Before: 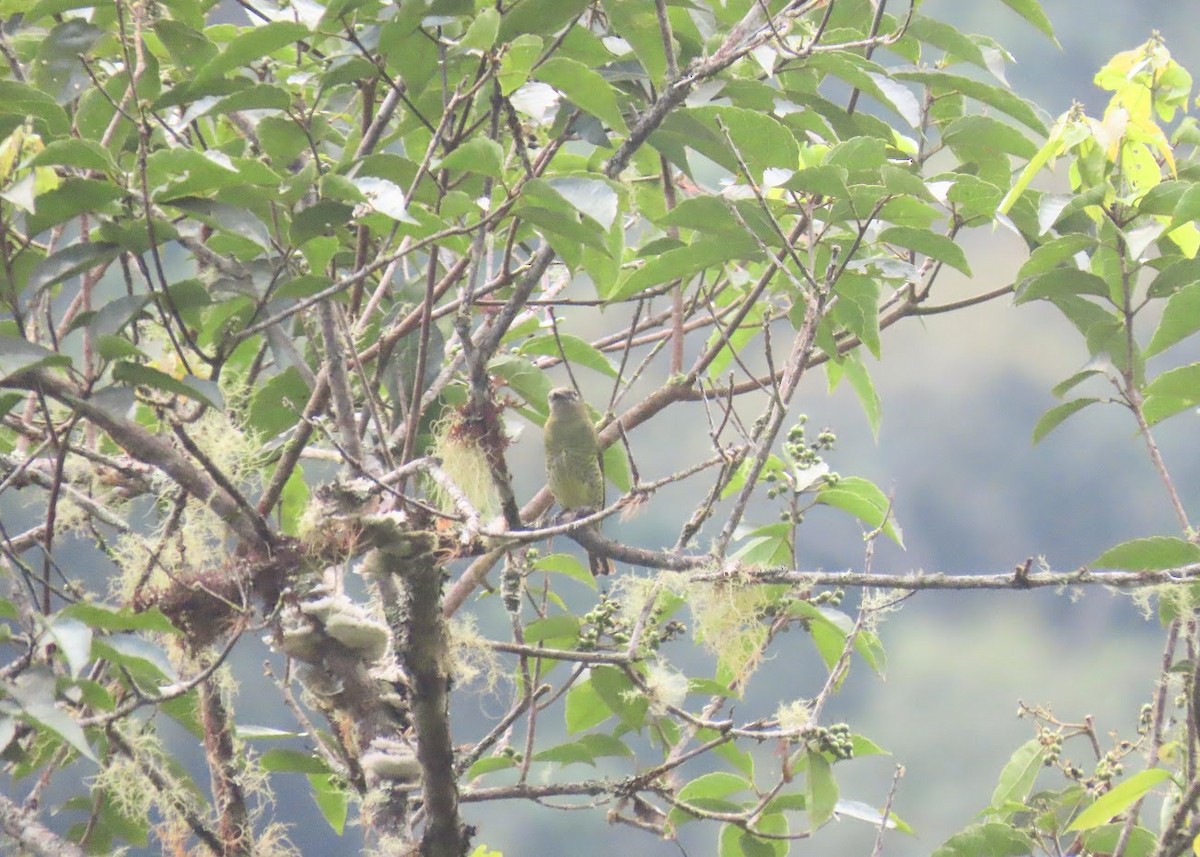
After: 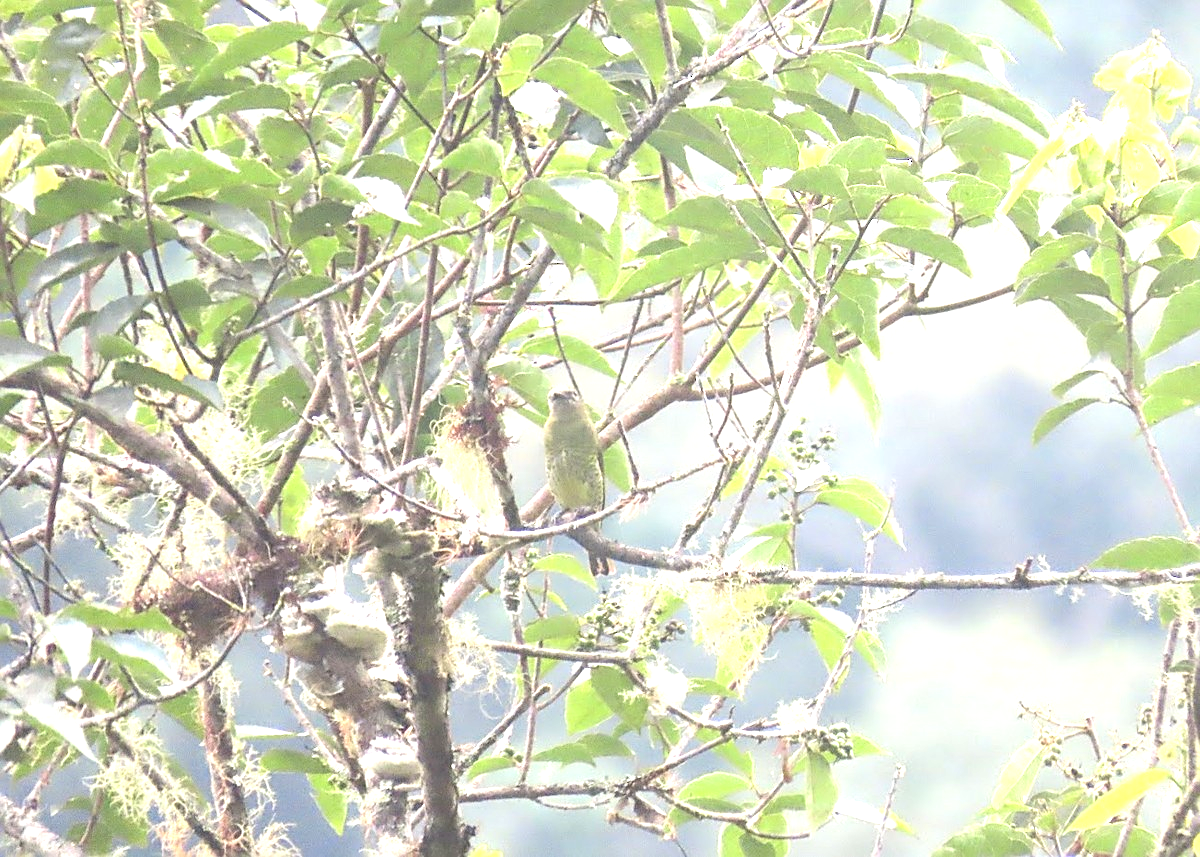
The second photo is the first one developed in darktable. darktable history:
sharpen: on, module defaults
exposure: black level correction 0, exposure 0.95 EV, compensate exposure bias true, compensate highlight preservation false
